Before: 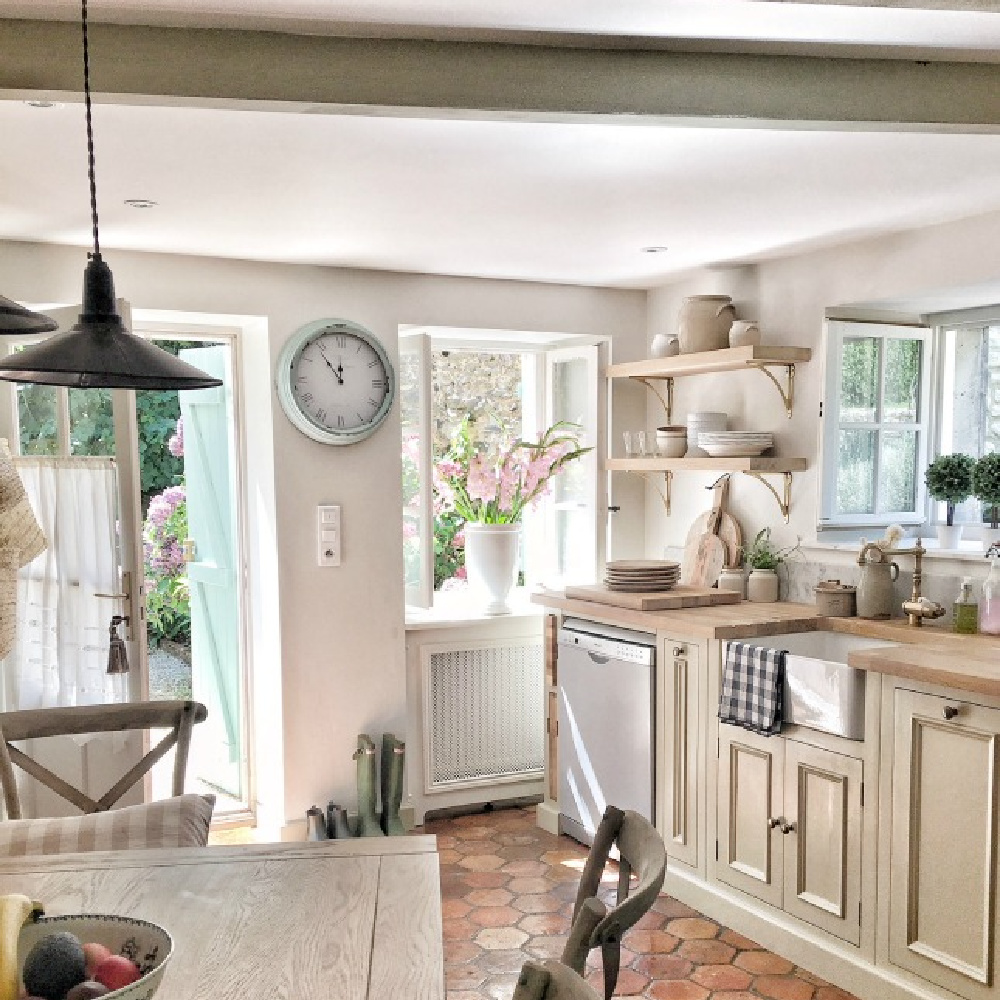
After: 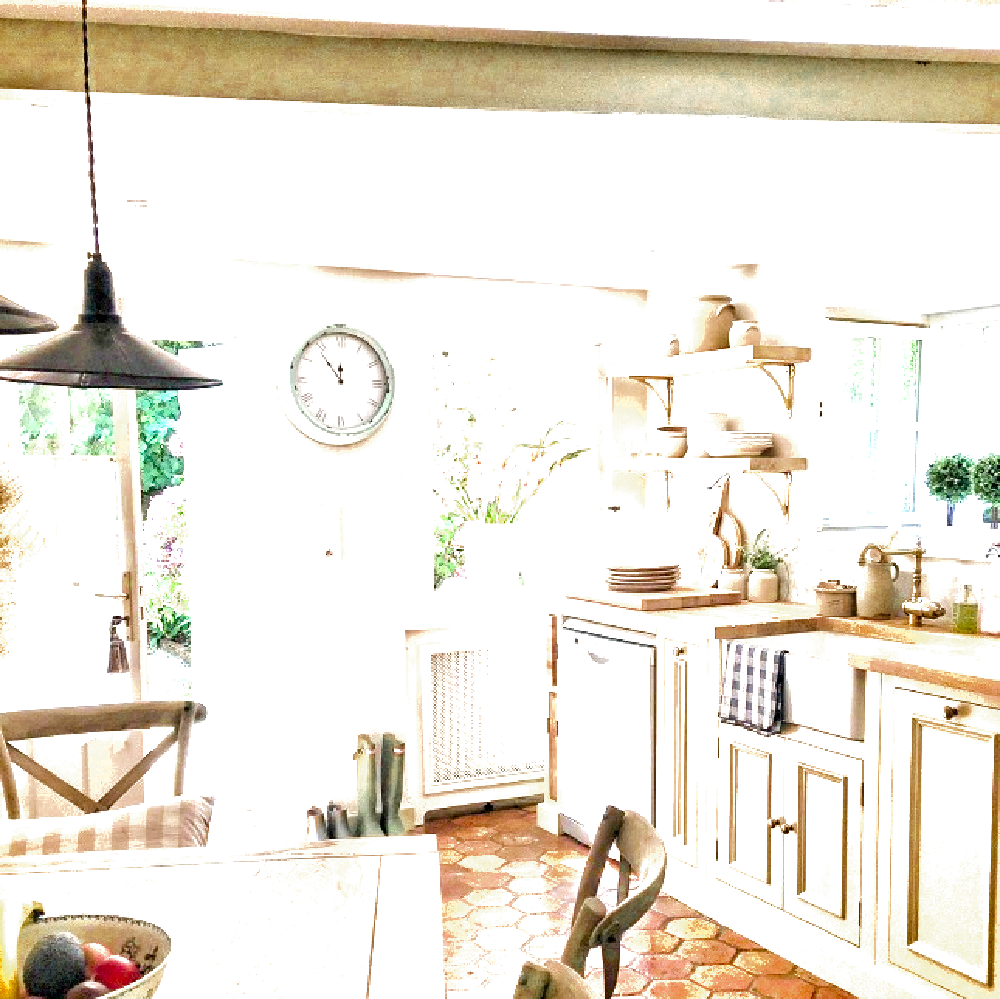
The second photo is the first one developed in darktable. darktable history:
velvia: on, module defaults
color zones: curves: ch0 [(0.11, 0.396) (0.195, 0.36) (0.25, 0.5) (0.303, 0.412) (0.357, 0.544) (0.75, 0.5) (0.967, 0.328)]; ch1 [(0, 0.468) (0.112, 0.512) (0.202, 0.6) (0.25, 0.5) (0.307, 0.352) (0.357, 0.544) (0.75, 0.5) (0.963, 0.524)]
exposure: black level correction 0.002, exposure 1 EV, compensate highlight preservation false
crop: bottom 0.069%
color balance rgb: perceptual saturation grading › global saturation 20%, perceptual saturation grading › highlights -24.965%, perceptual saturation grading › shadows 49.985%, perceptual brilliance grading › global brilliance 17.403%
